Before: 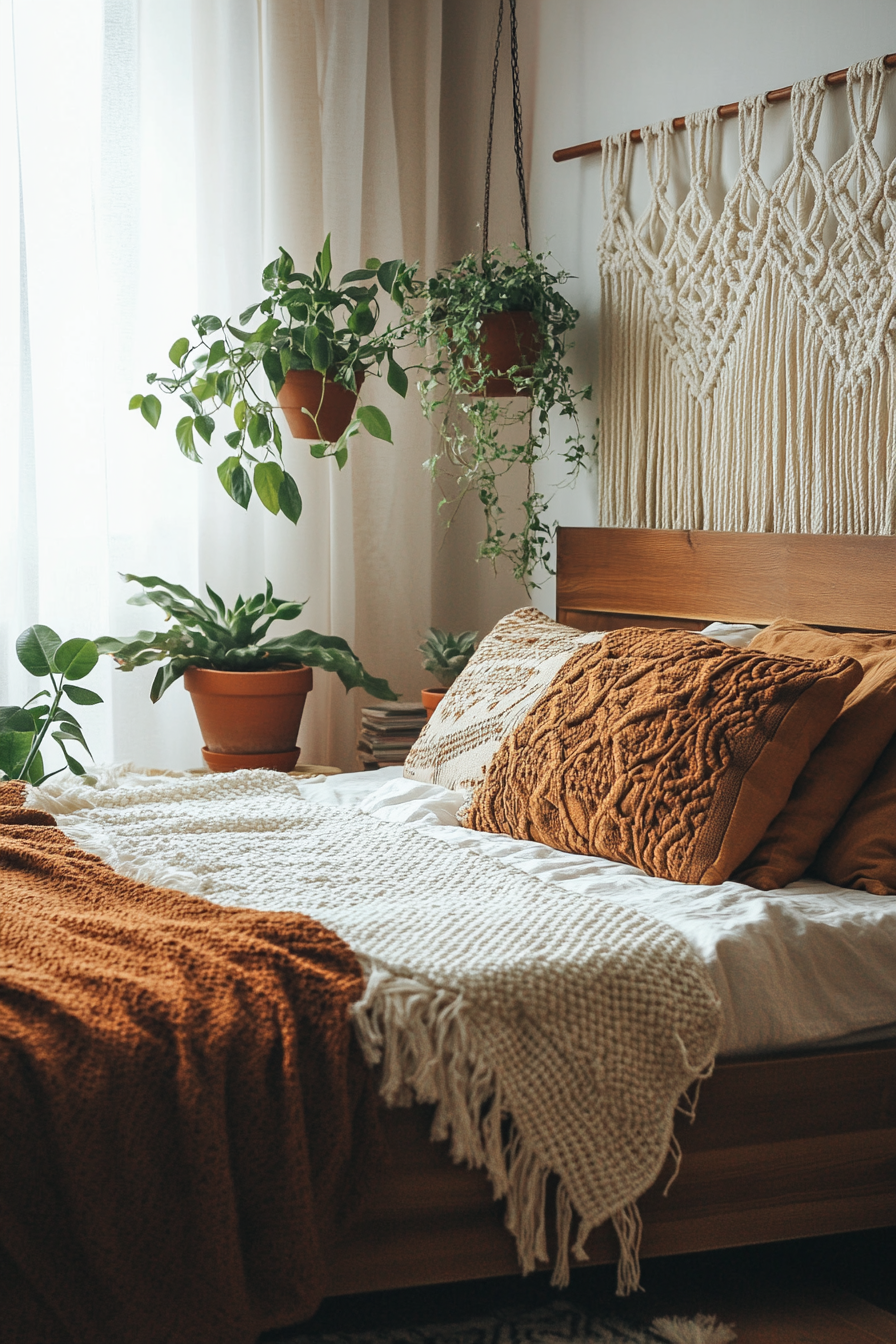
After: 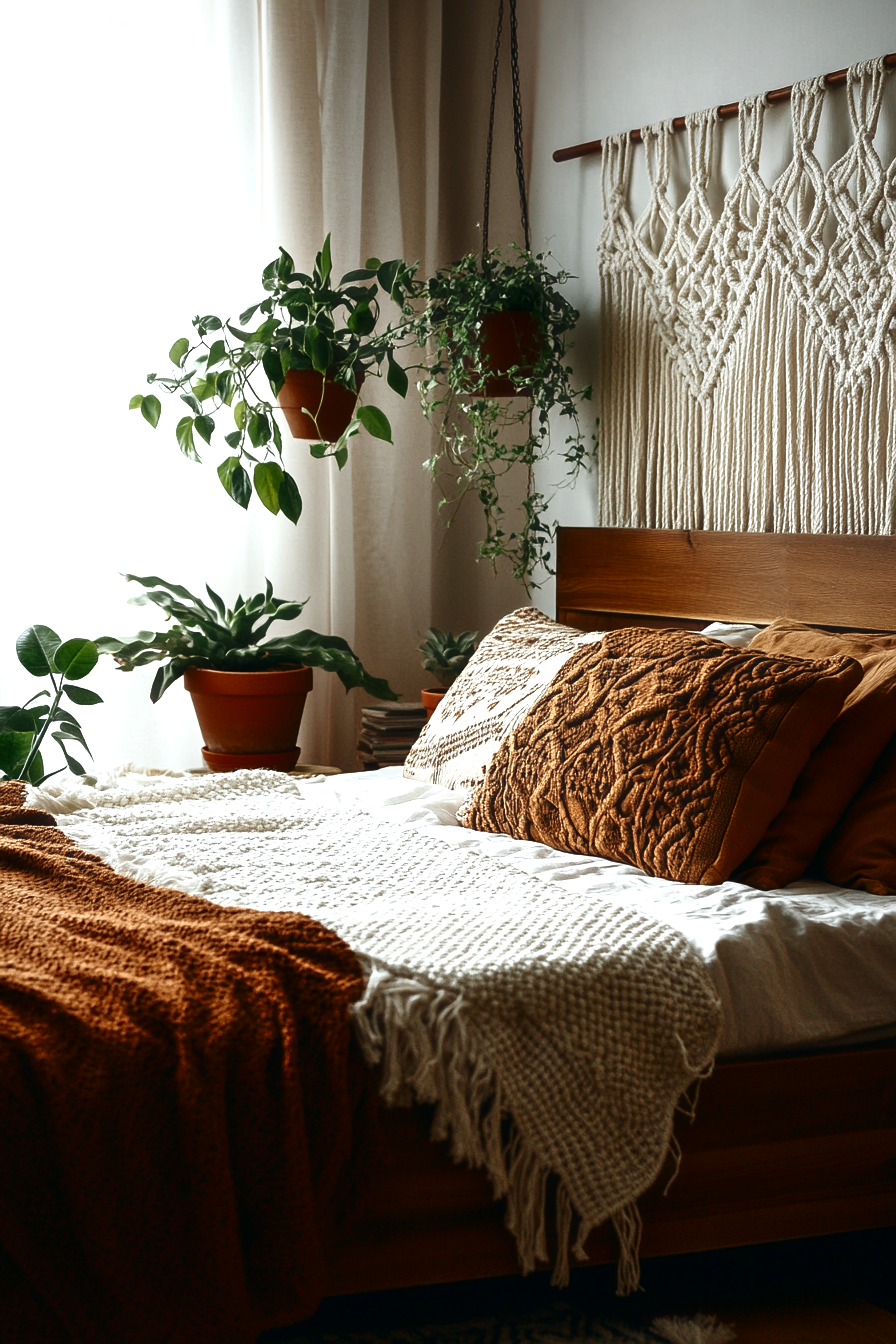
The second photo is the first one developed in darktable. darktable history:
haze removal: strength -0.114, compatibility mode true, adaptive false
exposure: black level correction 0, exposure 0.498 EV, compensate highlight preservation false
shadows and highlights: shadows -1.34, highlights 38.65
contrast brightness saturation: brightness -0.51
